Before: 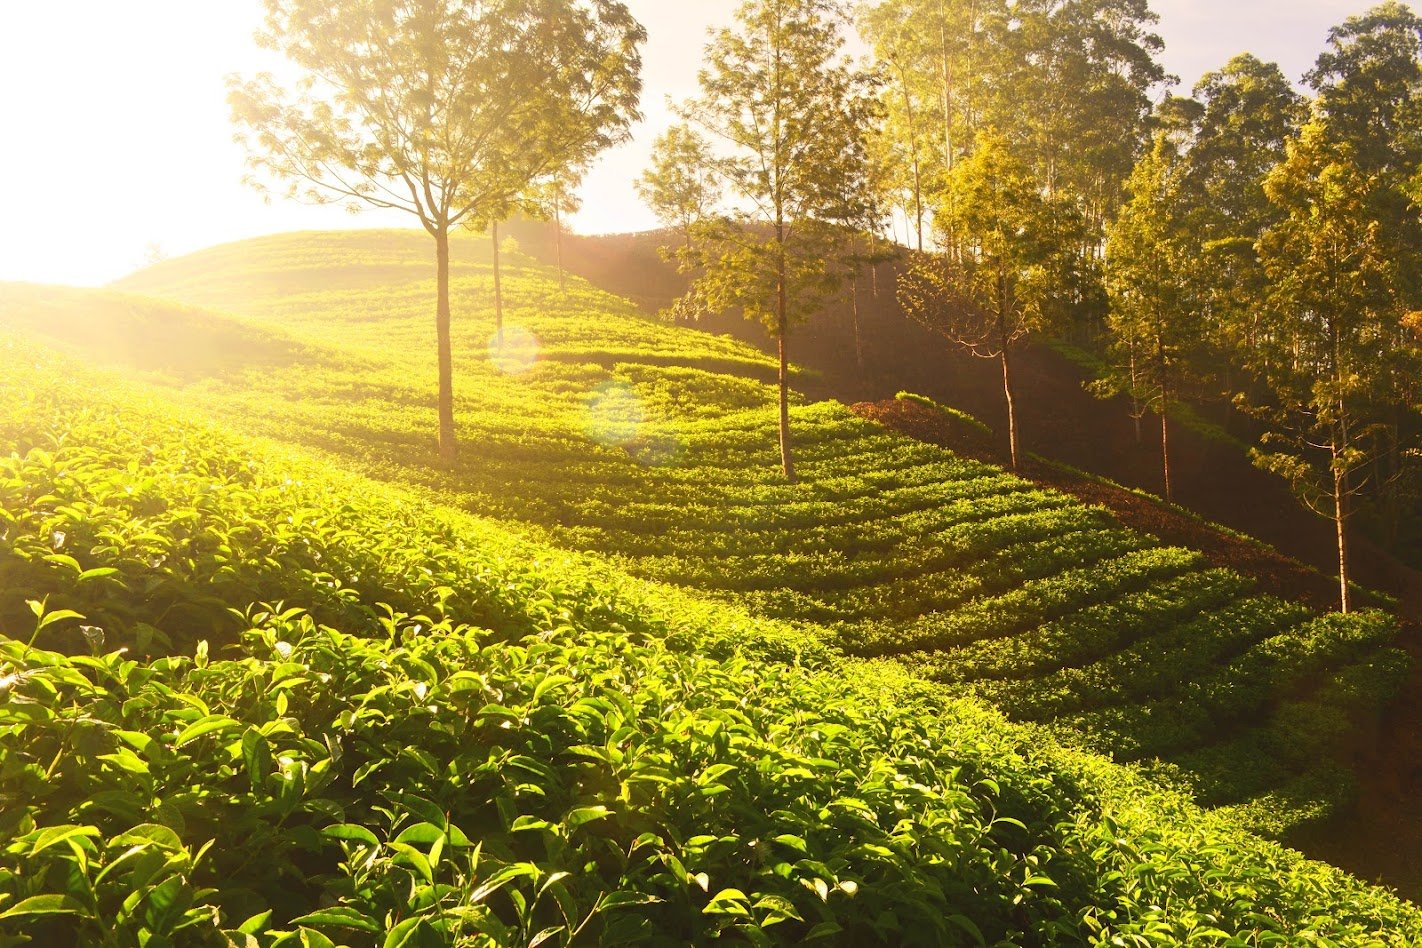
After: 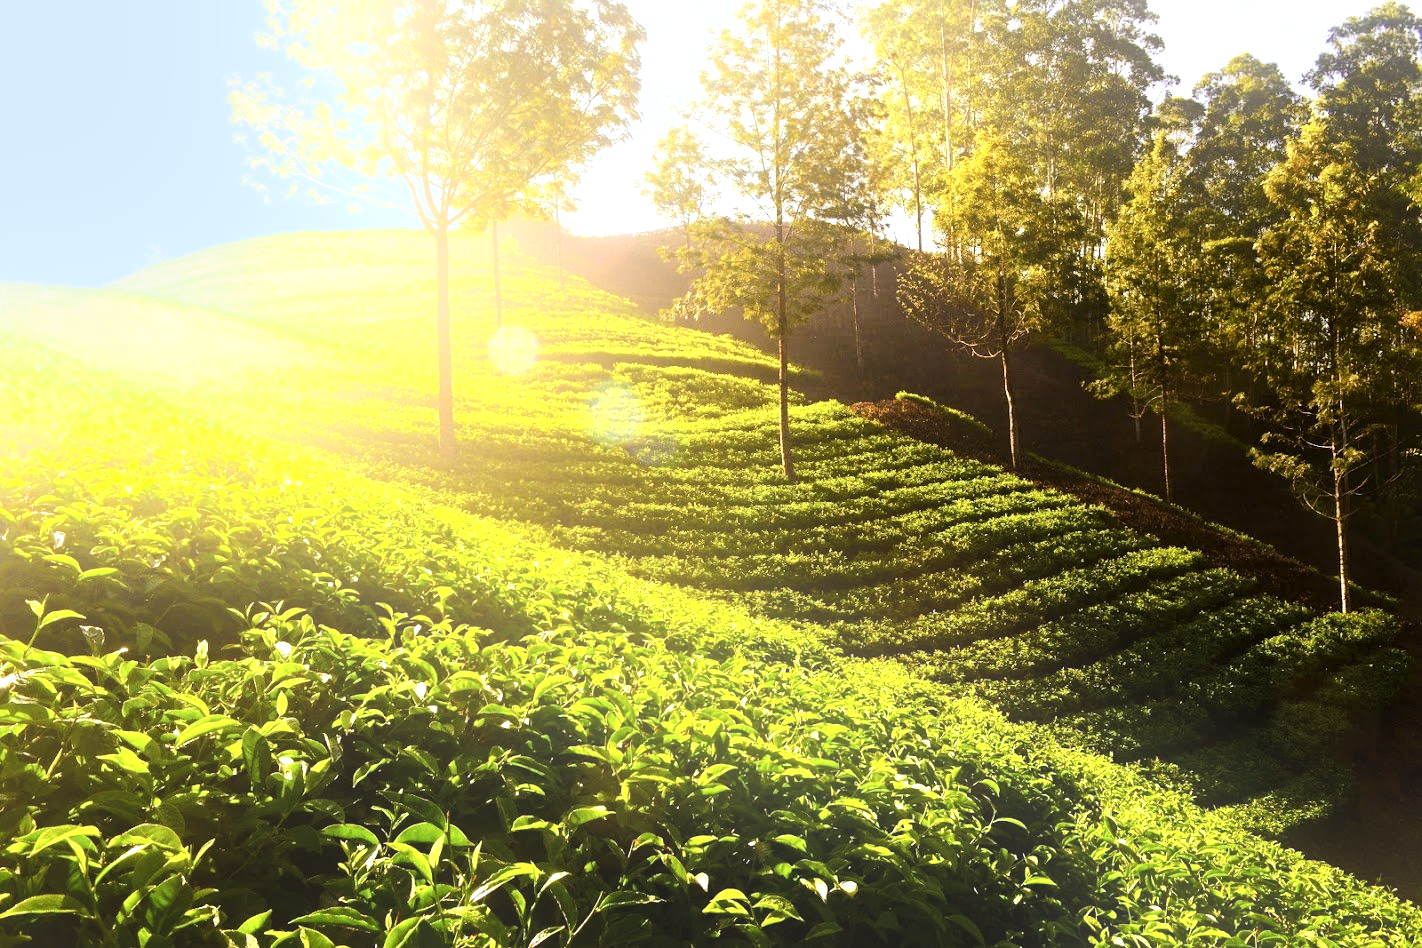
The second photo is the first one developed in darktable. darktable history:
local contrast: mode bilateral grid, contrast 20, coarseness 50, detail 179%, midtone range 0.2
white balance: red 0.926, green 1.003, blue 1.133
levels: levels [0.029, 0.545, 0.971]
bloom: threshold 82.5%, strength 16.25%
color balance rgb: perceptual saturation grading › global saturation 20%, perceptual saturation grading › highlights -25%, perceptual saturation grading › shadows 25%
exposure: exposure 0.02 EV, compensate highlight preservation false
tone equalizer: -8 EV -0.417 EV, -7 EV -0.389 EV, -6 EV -0.333 EV, -5 EV -0.222 EV, -3 EV 0.222 EV, -2 EV 0.333 EV, -1 EV 0.389 EV, +0 EV 0.417 EV, edges refinement/feathering 500, mask exposure compensation -1.57 EV, preserve details no
